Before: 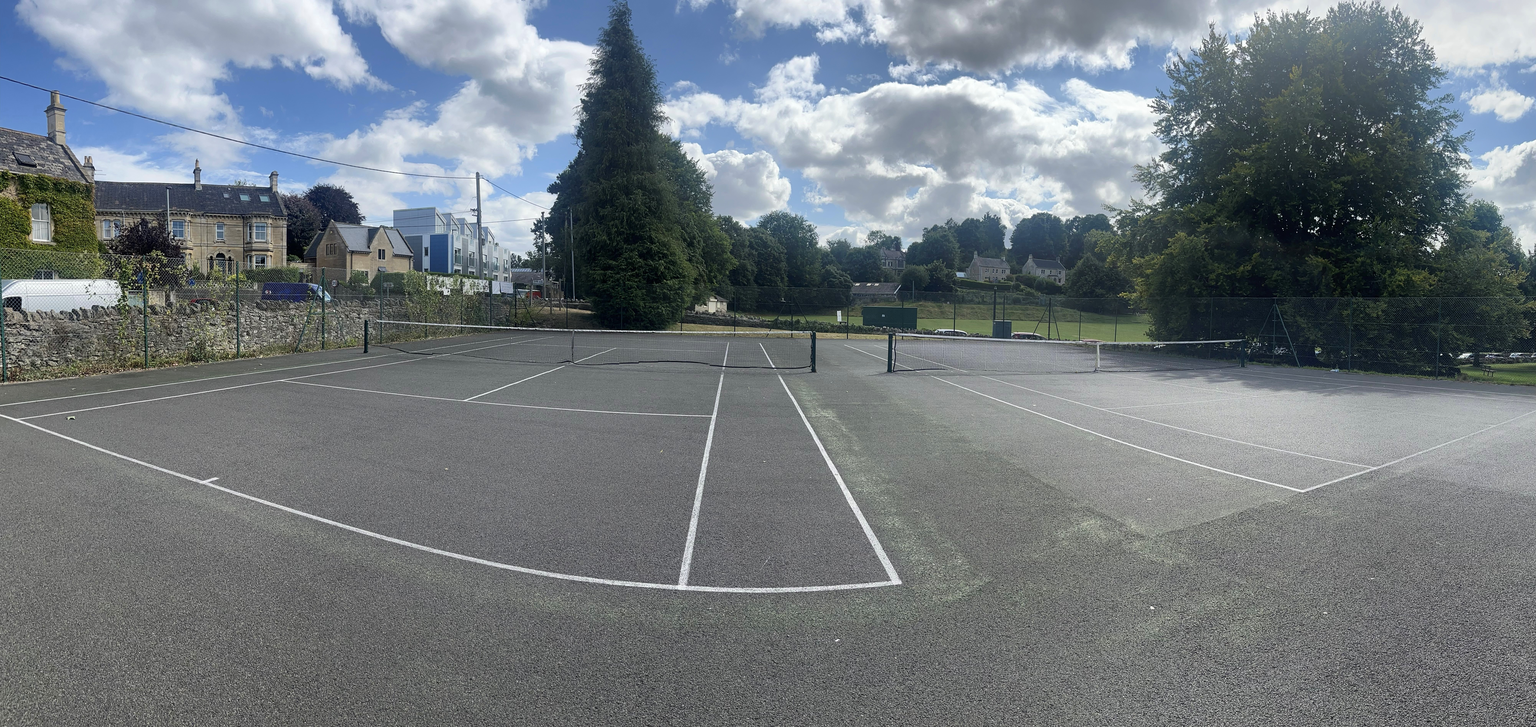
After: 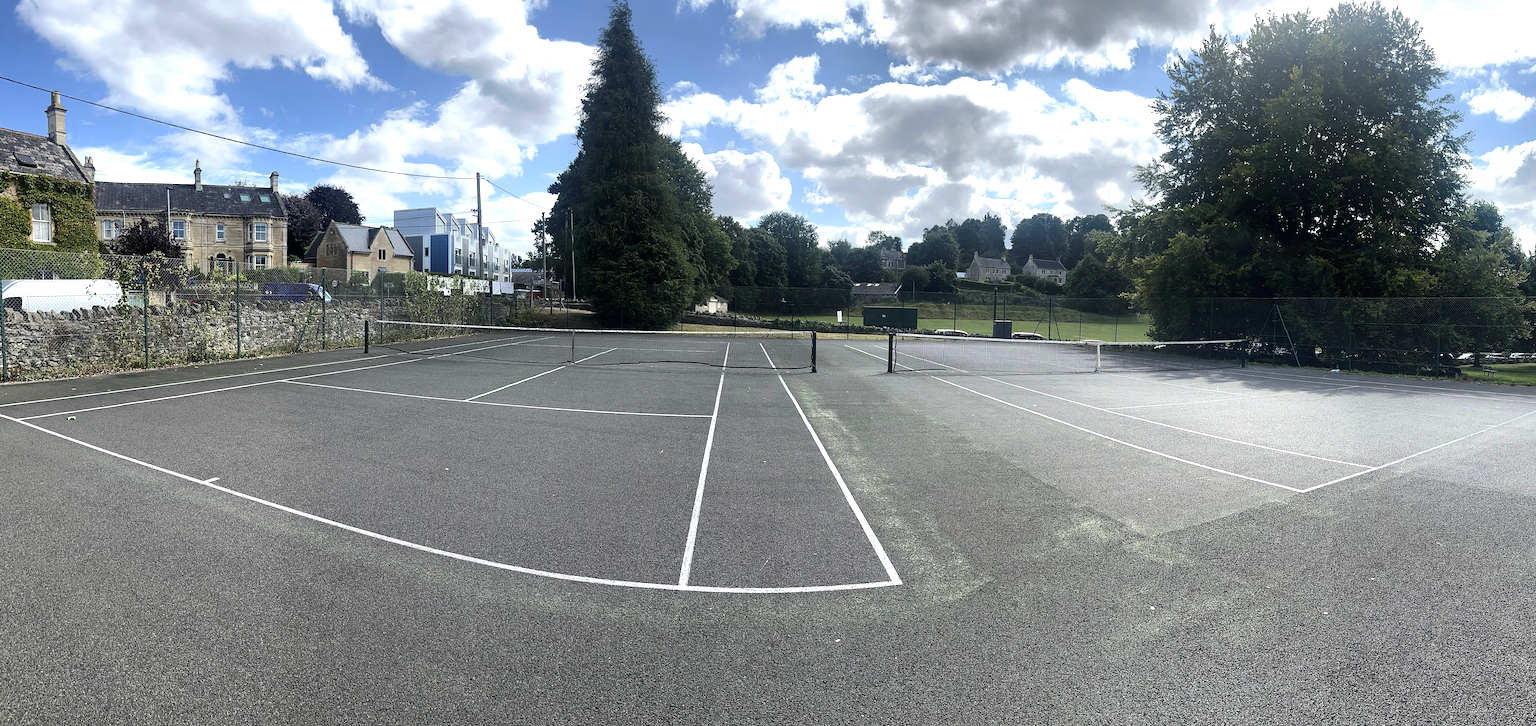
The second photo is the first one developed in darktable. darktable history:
tone equalizer: -8 EV -0.747 EV, -7 EV -0.719 EV, -6 EV -0.596 EV, -5 EV -0.412 EV, -3 EV 0.401 EV, -2 EV 0.6 EV, -1 EV 0.687 EV, +0 EV 0.769 EV, edges refinement/feathering 500, mask exposure compensation -1.57 EV, preserve details no
